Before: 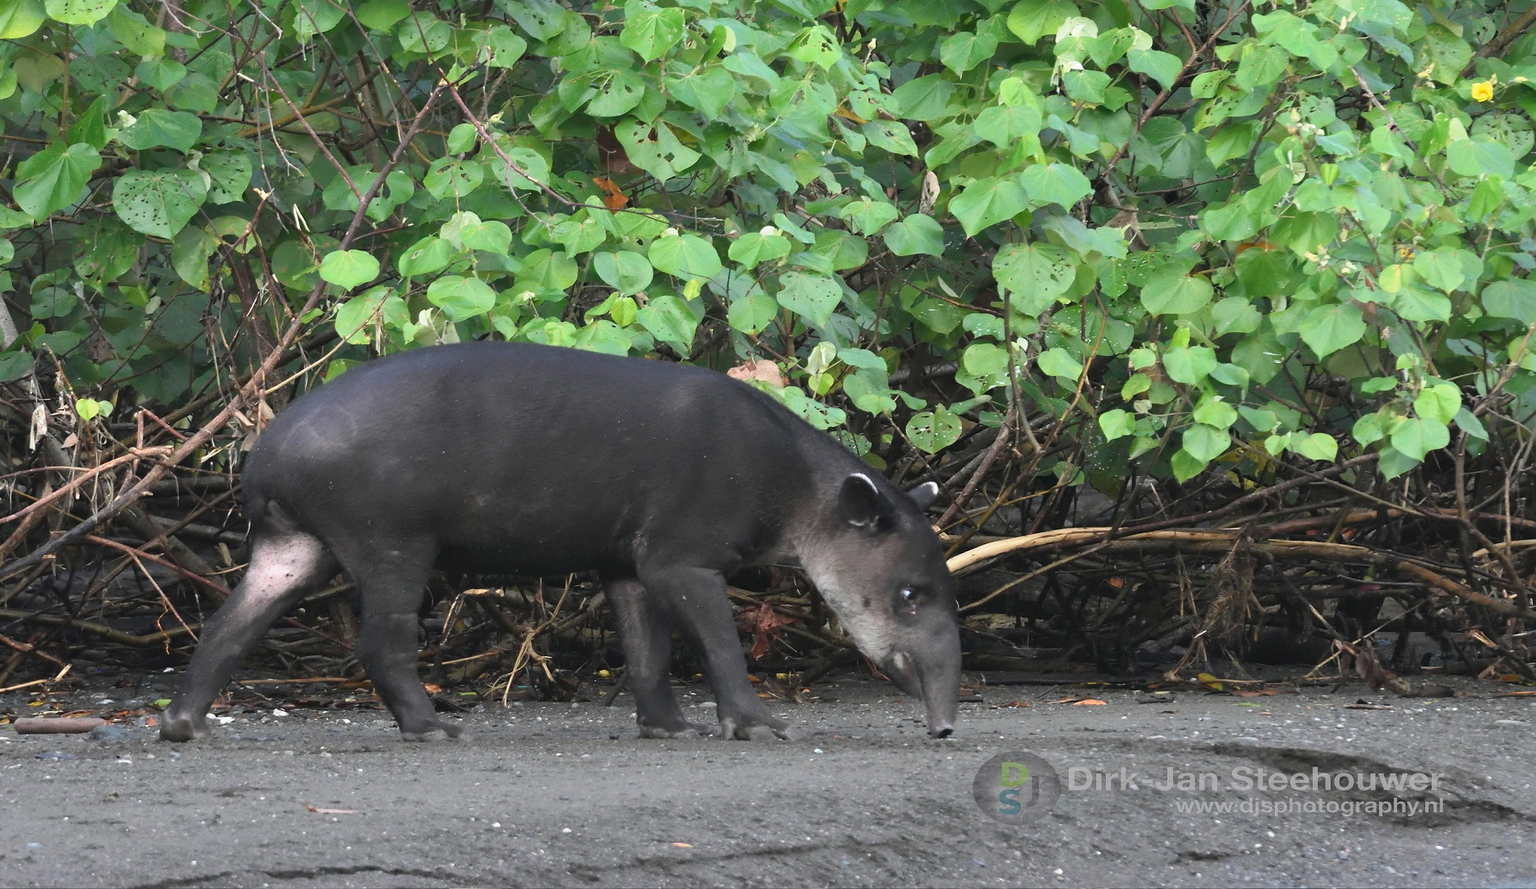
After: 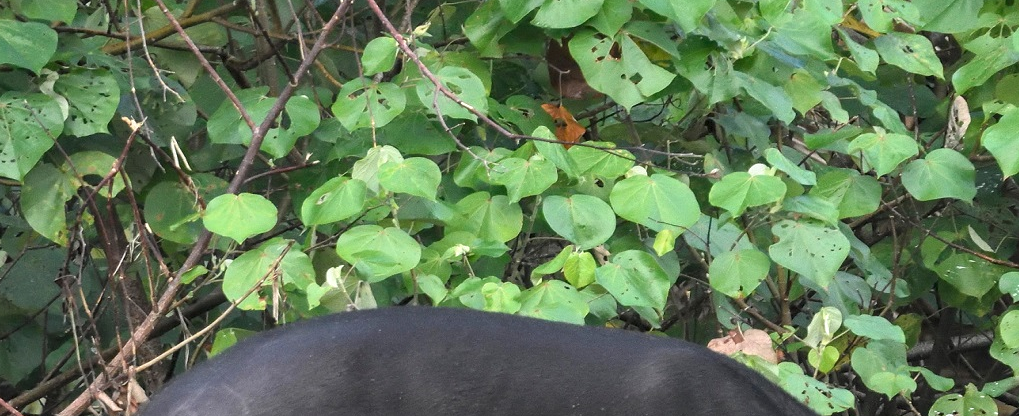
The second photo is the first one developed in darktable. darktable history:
crop: left 10.121%, top 10.631%, right 36.218%, bottom 51.526%
local contrast: detail 130%
